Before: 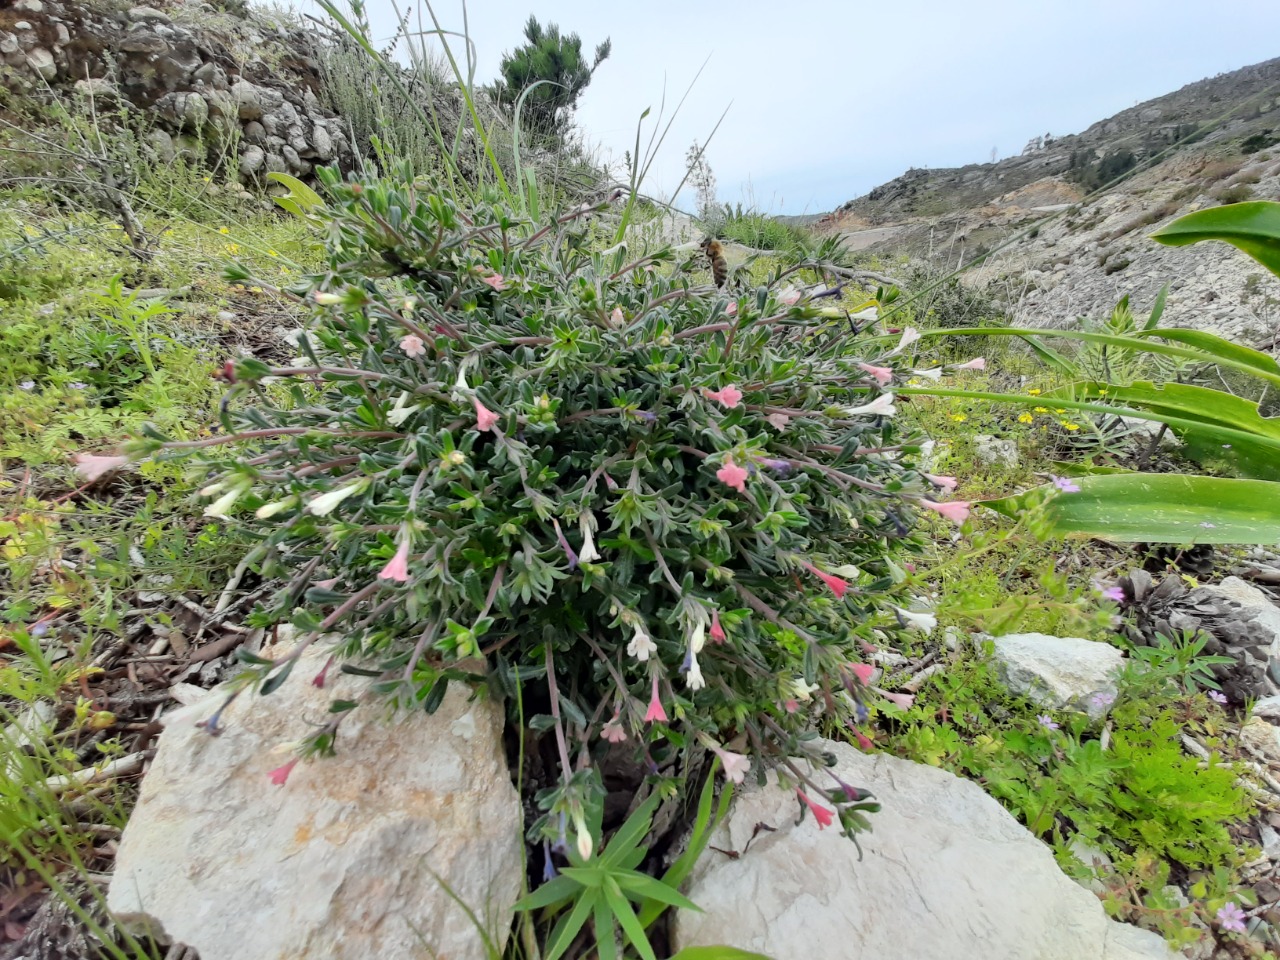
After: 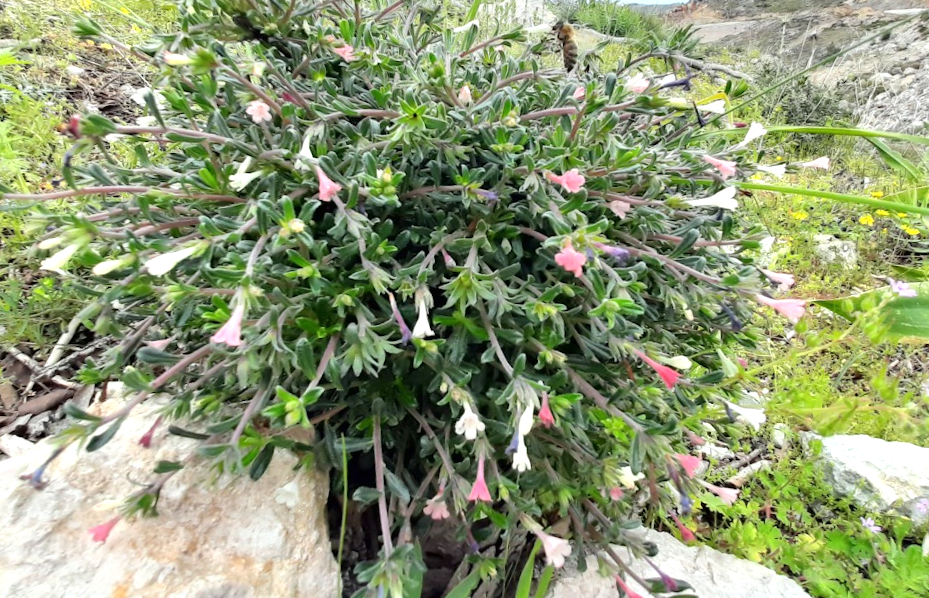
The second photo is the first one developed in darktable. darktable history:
crop and rotate: angle -3.39°, left 9.848%, top 21.014%, right 11.921%, bottom 11.829%
exposure: black level correction 0, exposure 0.696 EV, compensate exposure bias true, compensate highlight preservation false
